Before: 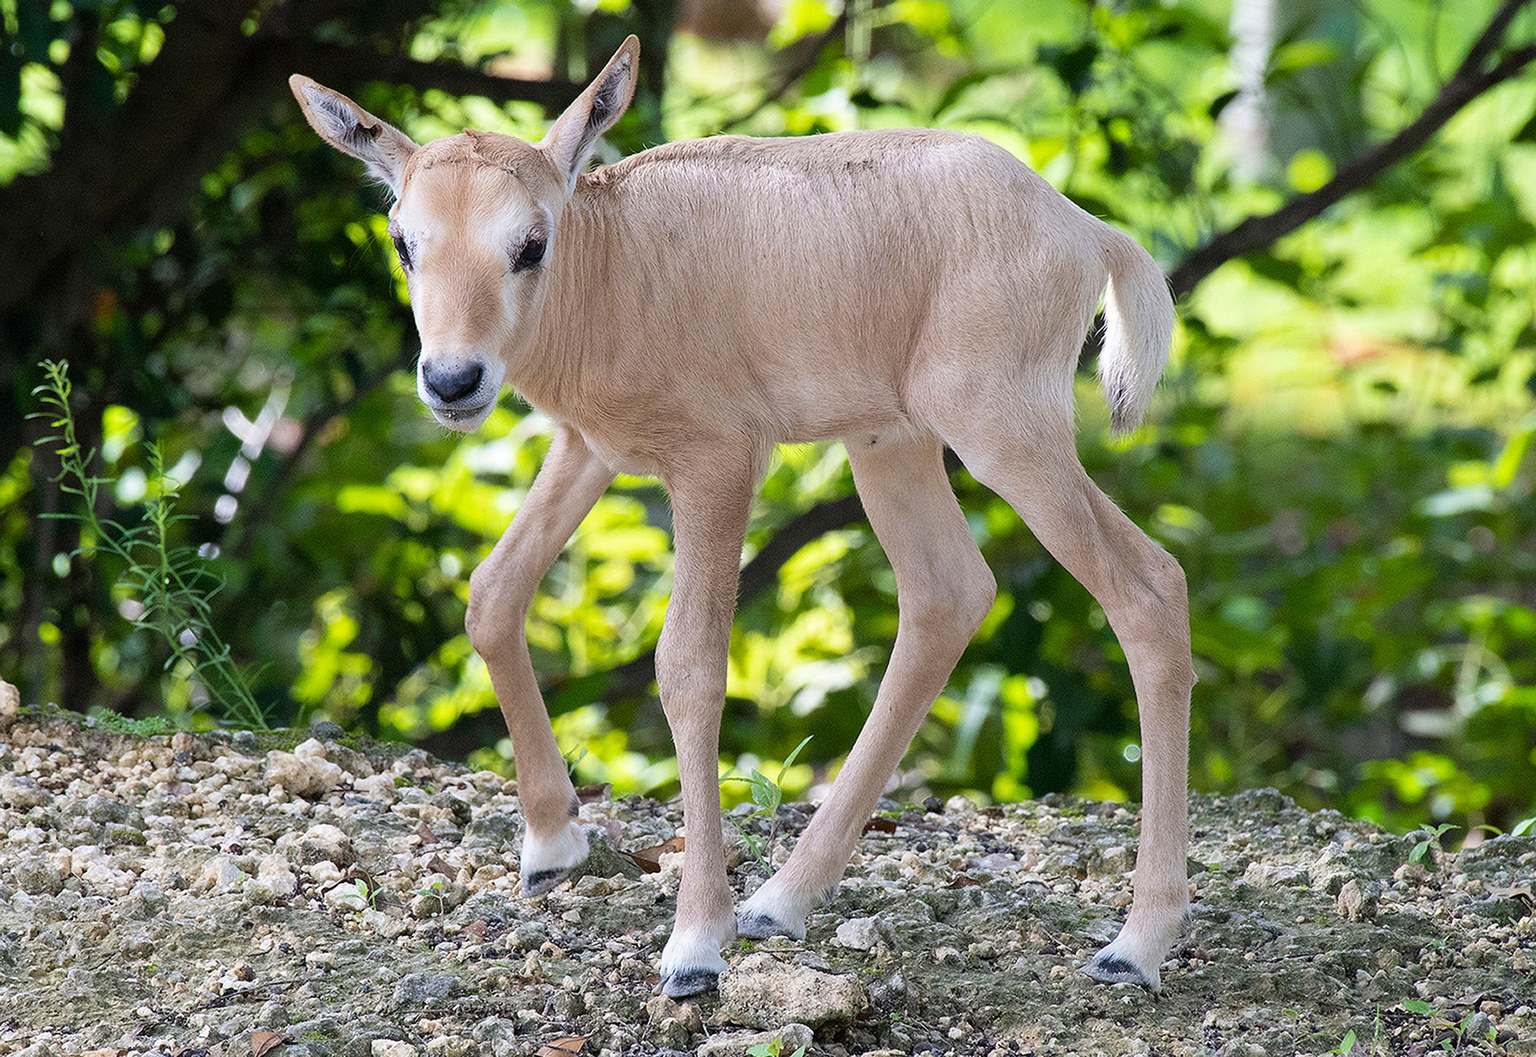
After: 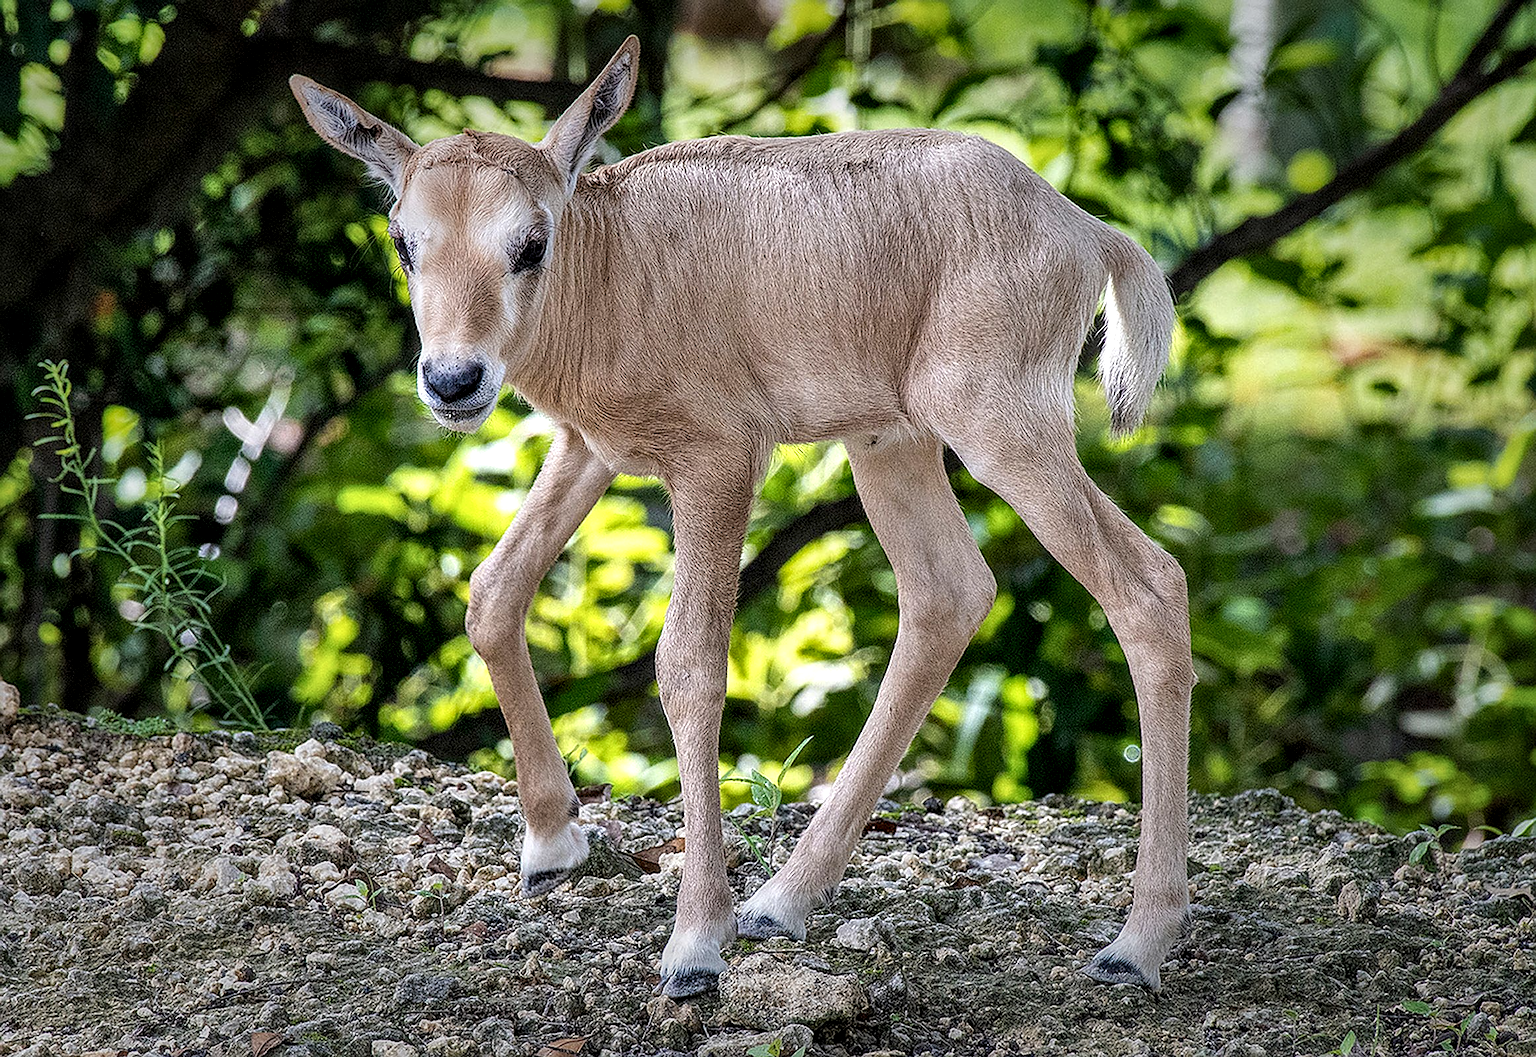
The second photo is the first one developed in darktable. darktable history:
shadows and highlights: soften with gaussian
local contrast: highlights 8%, shadows 40%, detail 183%, midtone range 0.476
vignetting: fall-off start 47.75%, saturation -0.025, automatic ratio true, width/height ratio 1.298
sharpen: on, module defaults
